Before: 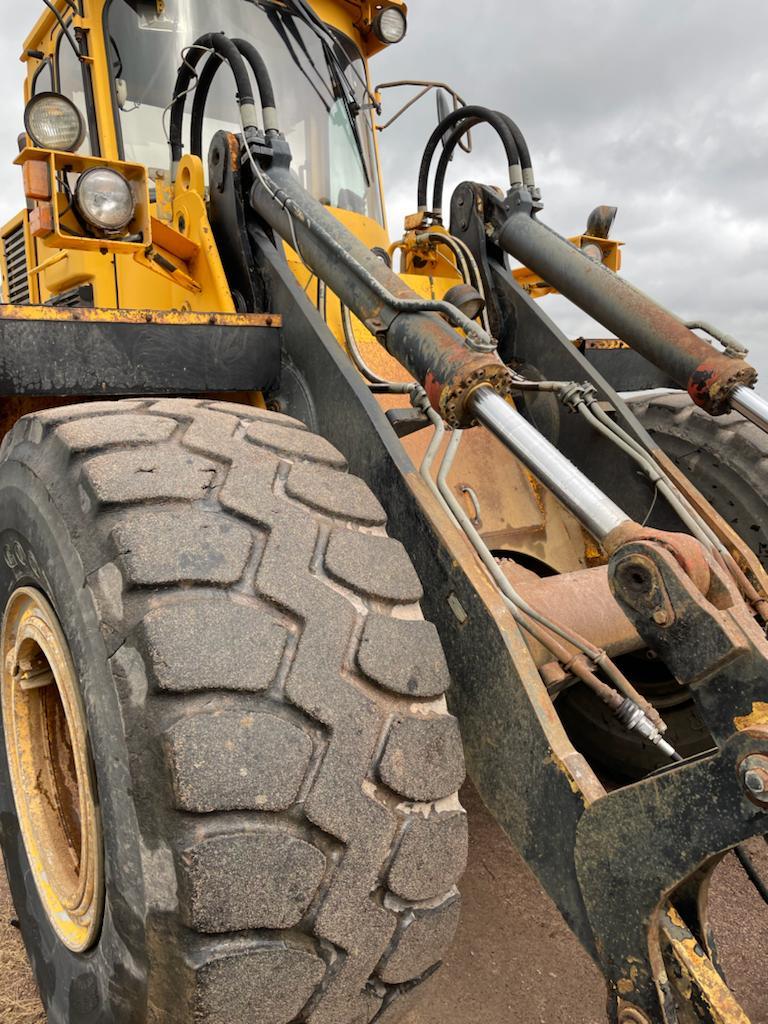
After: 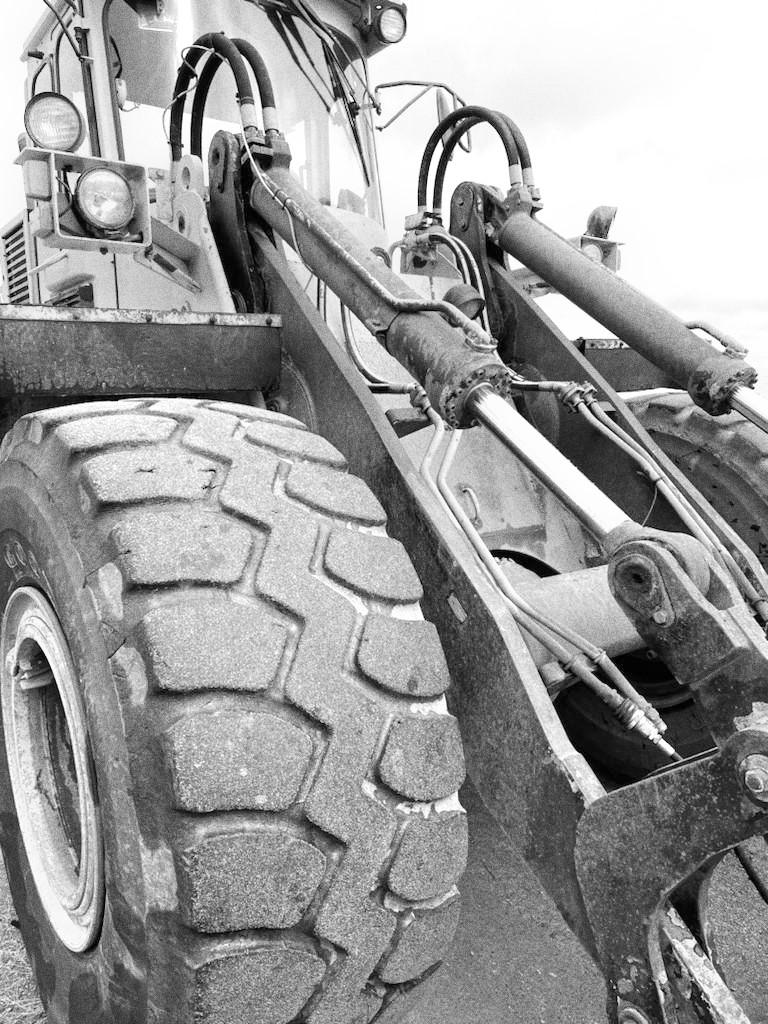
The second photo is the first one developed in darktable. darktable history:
exposure: black level correction 0, exposure 0.7 EV, compensate exposure bias true, compensate highlight preservation false
grain: coarseness 0.09 ISO, strength 40%
velvia: on, module defaults
shadows and highlights: shadows -24.28, highlights 49.77, soften with gaussian
monochrome: size 1
